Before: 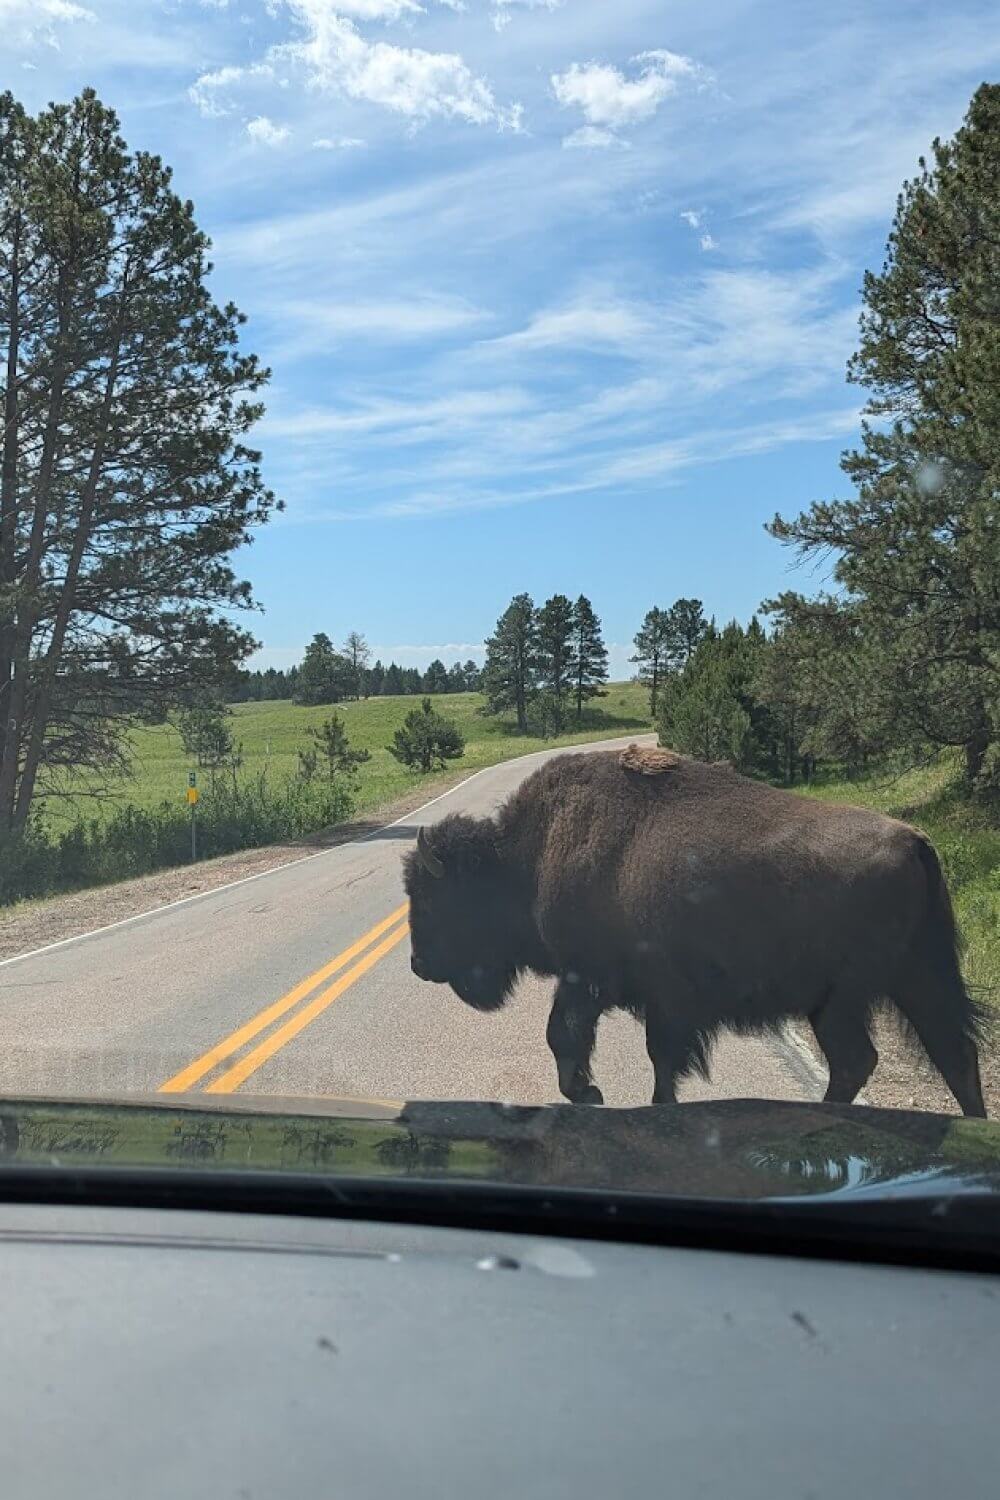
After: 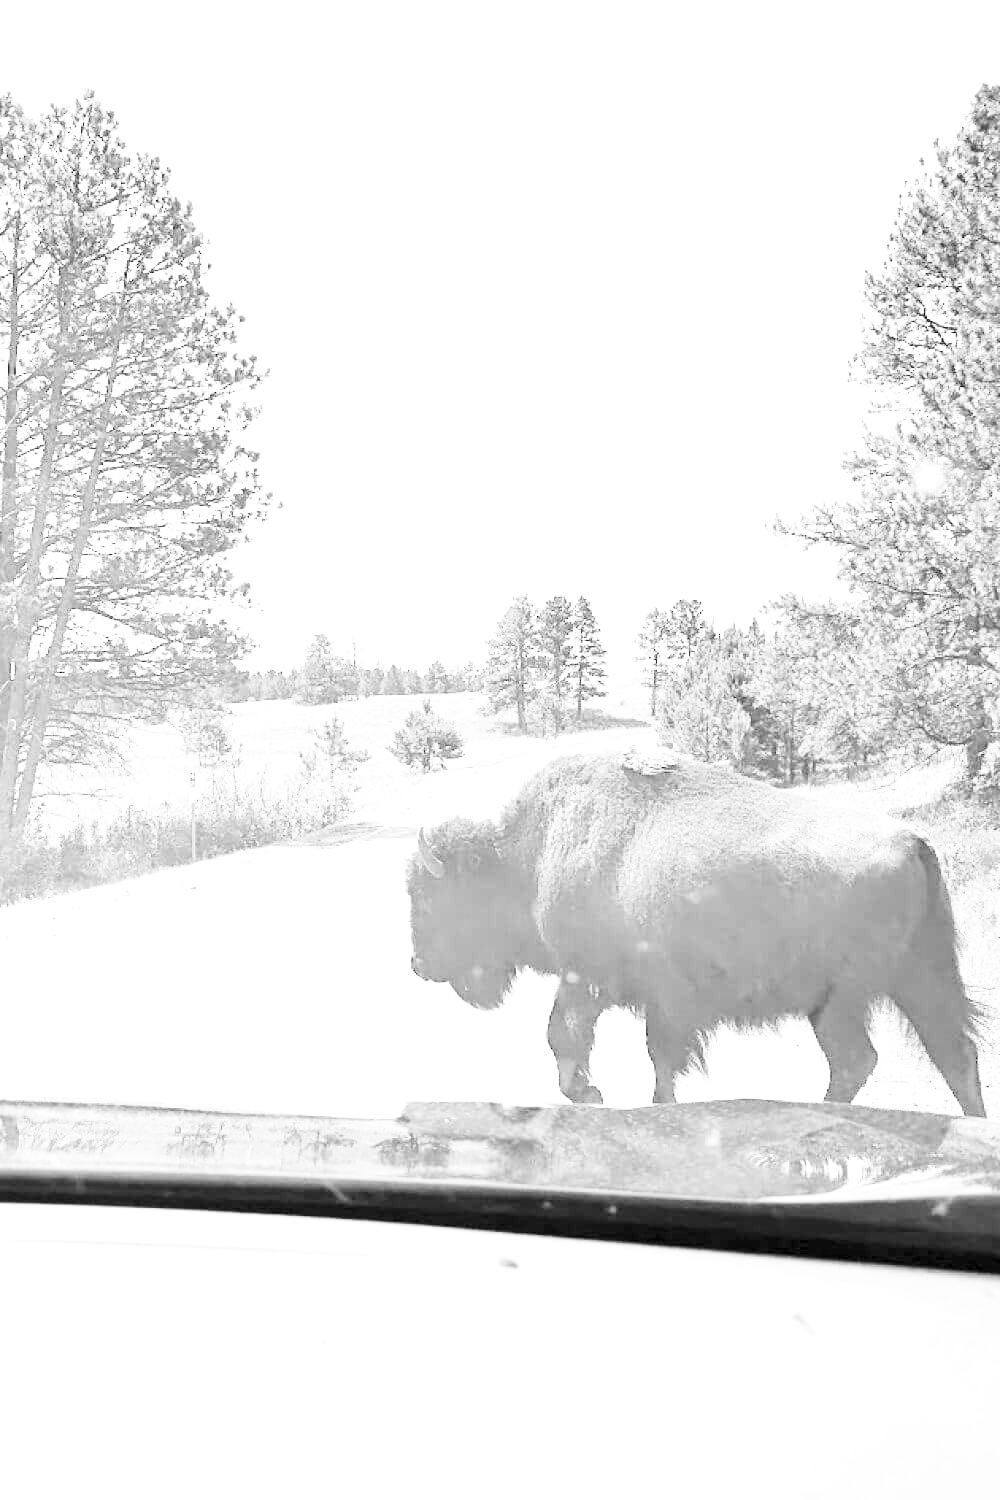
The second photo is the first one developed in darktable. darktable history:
exposure: exposure 2.25 EV, compensate highlight preservation false
base curve: curves: ch0 [(0, 0) (0.018, 0.026) (0.143, 0.37) (0.33, 0.731) (0.458, 0.853) (0.735, 0.965) (0.905, 0.986) (1, 1)]
monochrome: on, module defaults
tone curve: curves: ch0 [(0, 0) (0.584, 0.595) (1, 1)], preserve colors none
